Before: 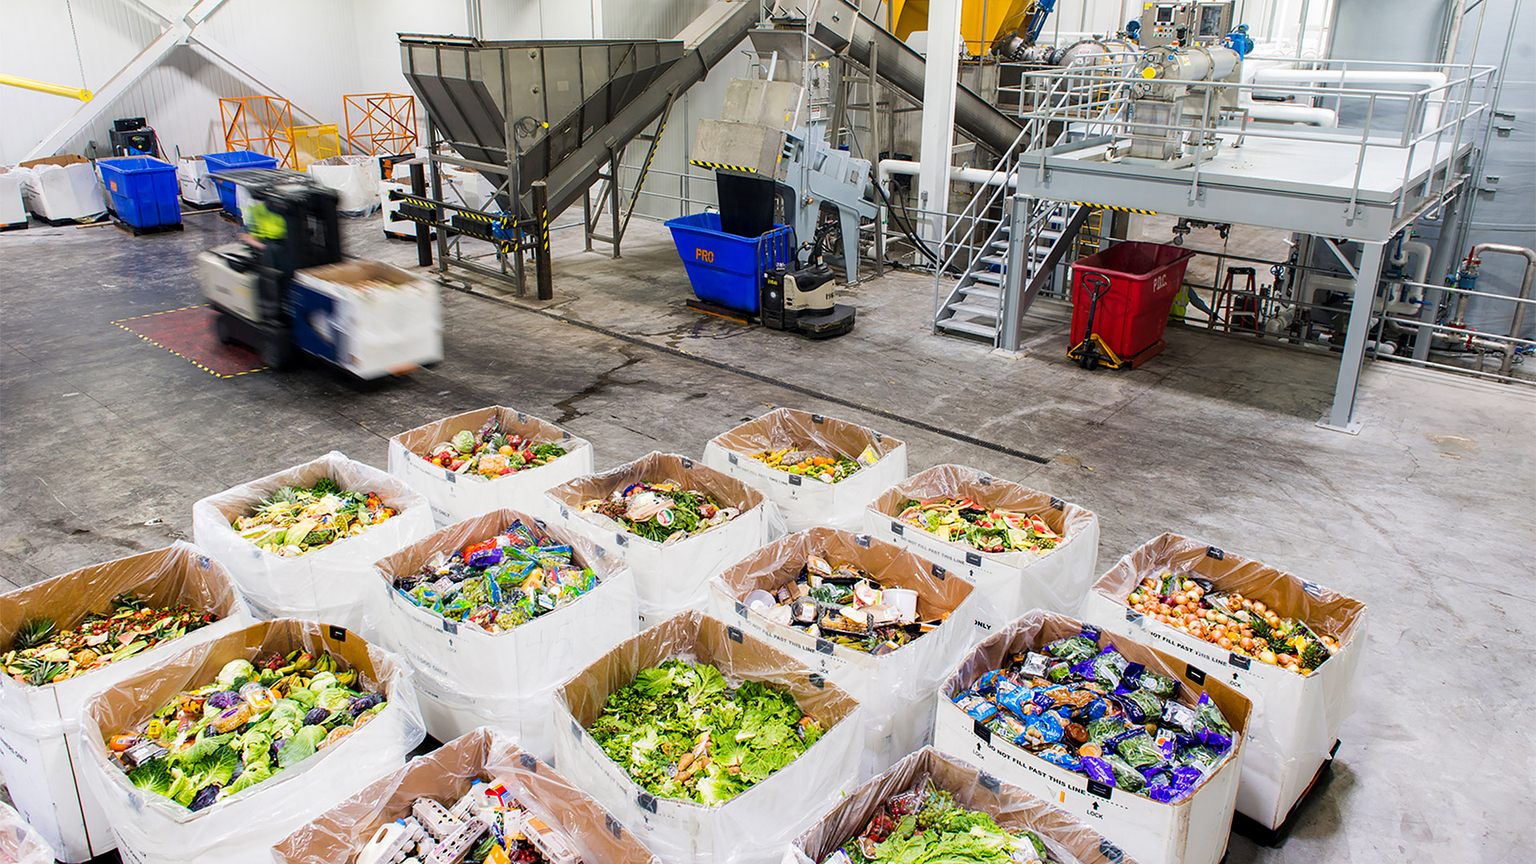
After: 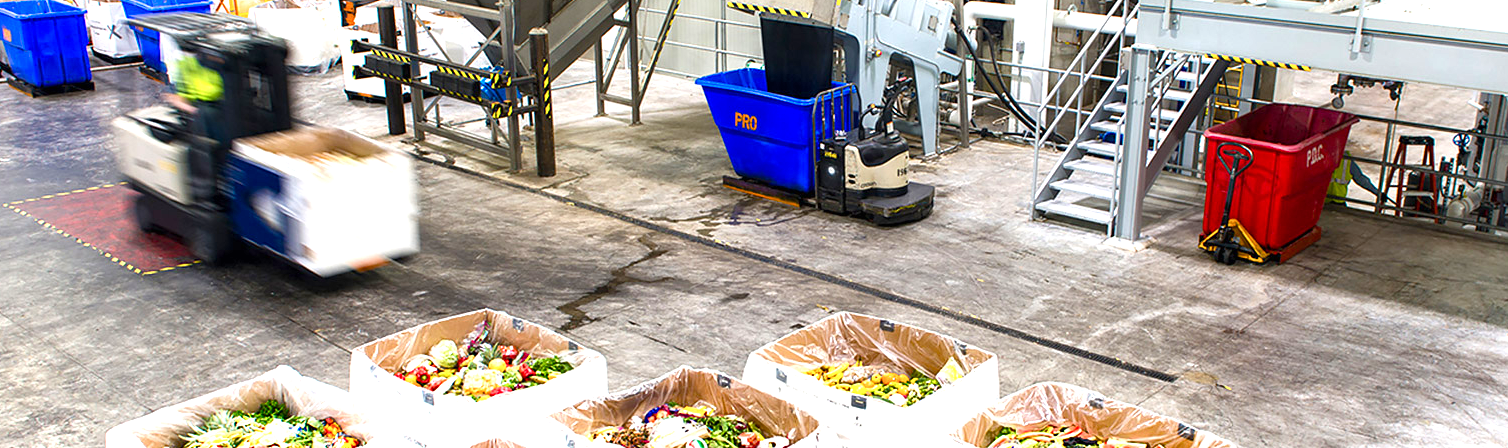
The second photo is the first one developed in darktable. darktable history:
exposure: black level correction 0, exposure 0.953 EV, compensate exposure bias true, compensate highlight preservation false
color balance rgb: perceptual saturation grading › global saturation 20%, perceptual saturation grading › highlights -25%, perceptual saturation grading › shadows 25%
crop: left 7.036%, top 18.398%, right 14.379%, bottom 40.043%
shadows and highlights: shadows 52.34, highlights -28.23, soften with gaussian
